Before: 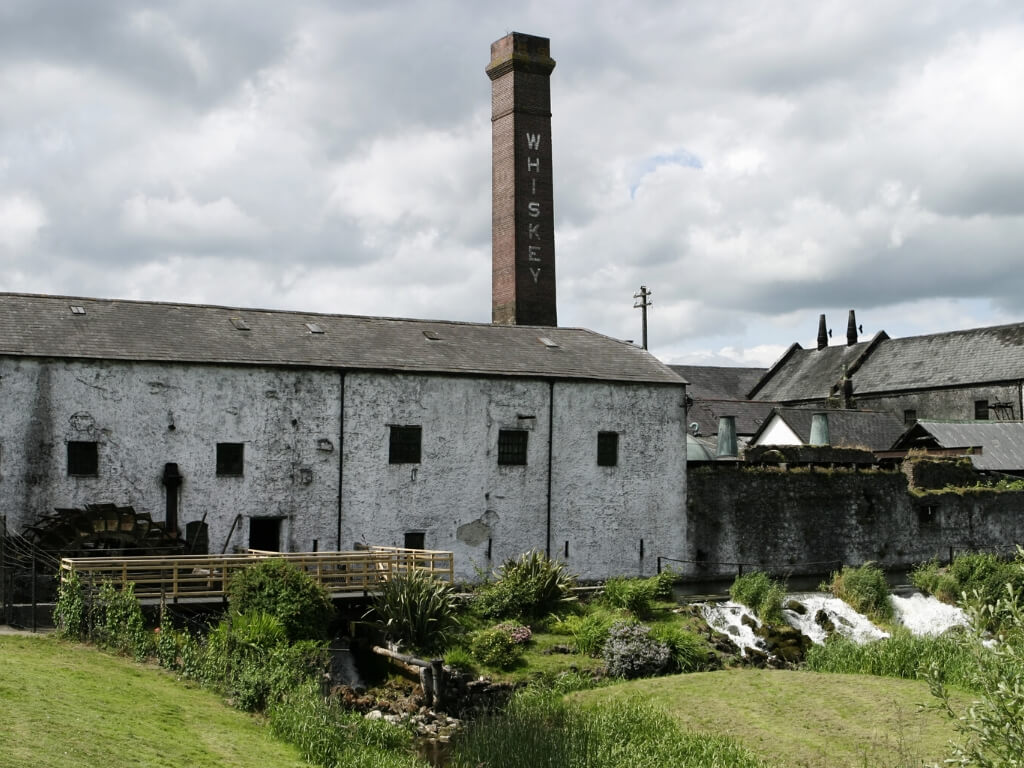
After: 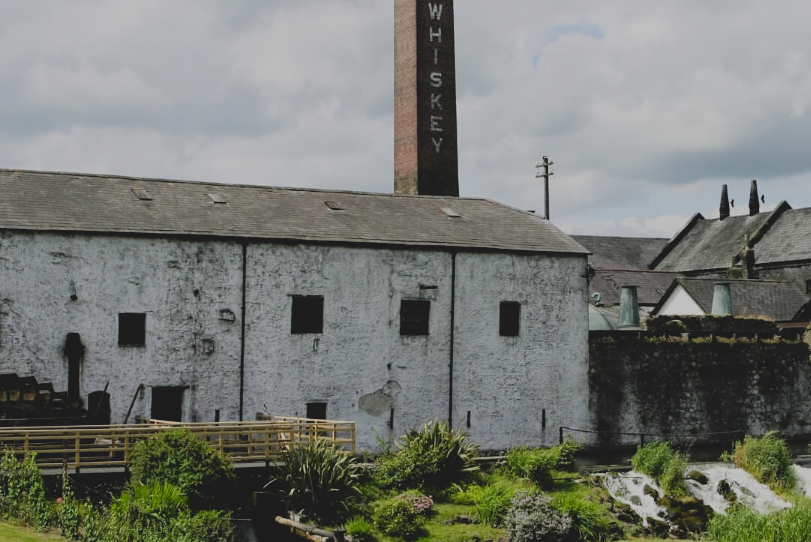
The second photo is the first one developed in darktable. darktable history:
filmic rgb: black relative exposure -7.31 EV, white relative exposure 5.05 EV, hardness 3.22
shadows and highlights: shadows 11.5, white point adjustment 1.27, highlights -1.7, soften with gaussian
crop: left 9.631%, top 16.977%, right 11.094%, bottom 12.359%
contrast brightness saturation: contrast -0.198, saturation 0.188
